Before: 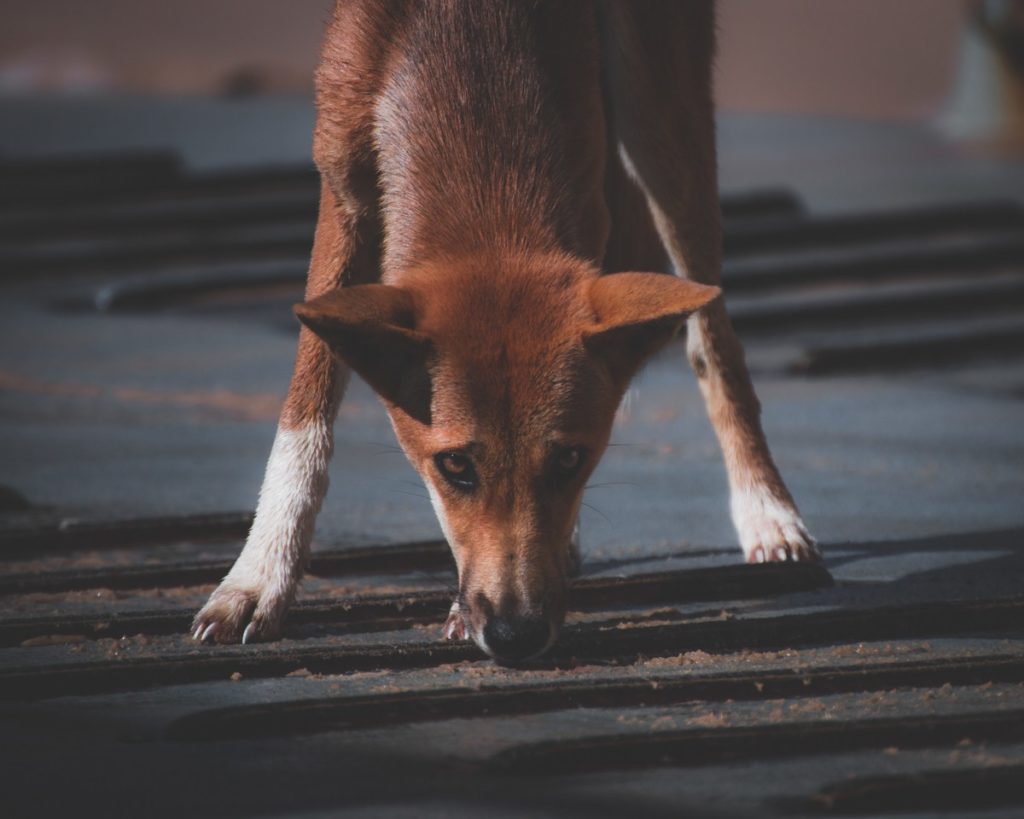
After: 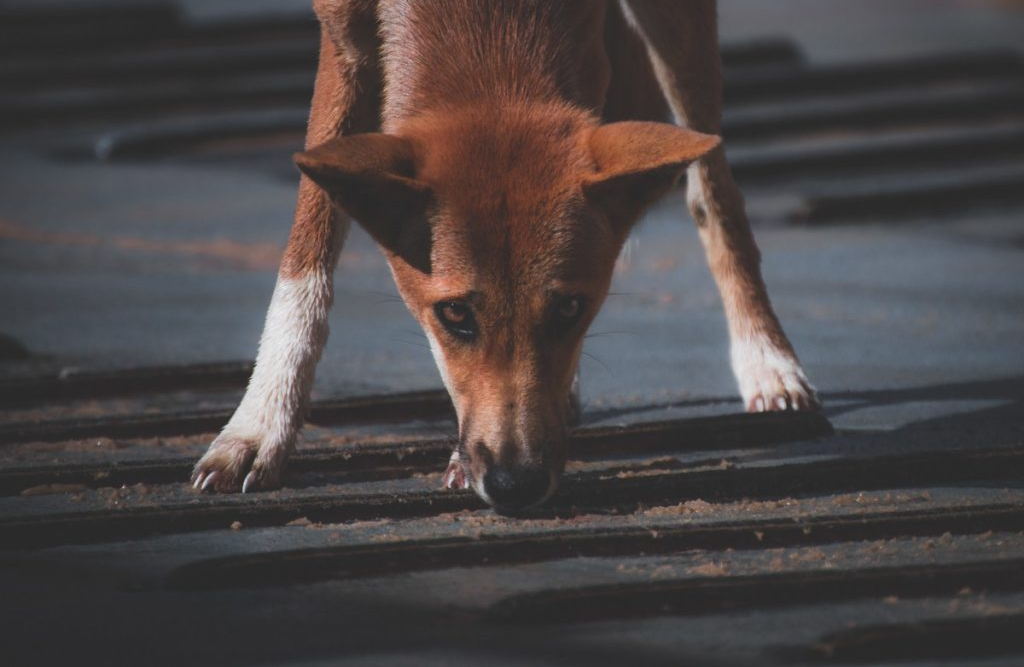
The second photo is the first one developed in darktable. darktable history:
crop and rotate: top 18.507%
bloom: size 3%, threshold 100%, strength 0%
